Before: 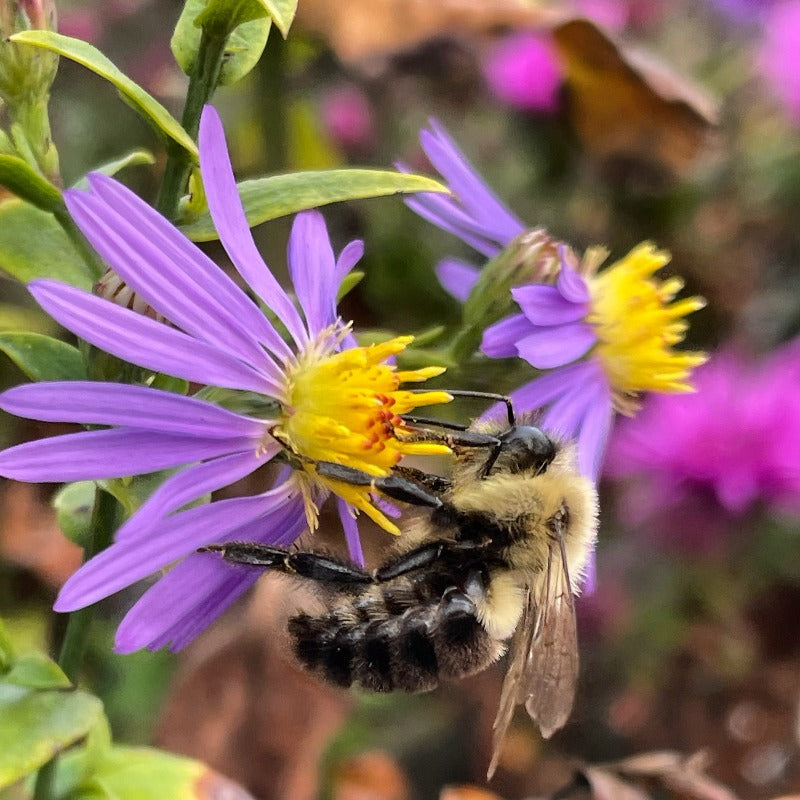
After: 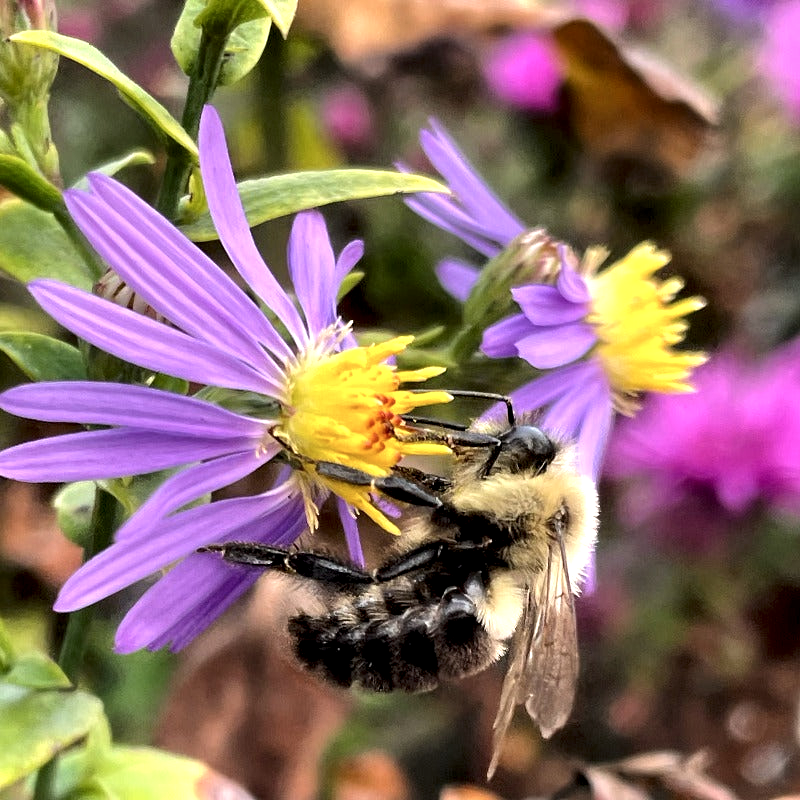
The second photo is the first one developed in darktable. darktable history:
local contrast: highlights 217%, shadows 123%, detail 138%, midtone range 0.26
